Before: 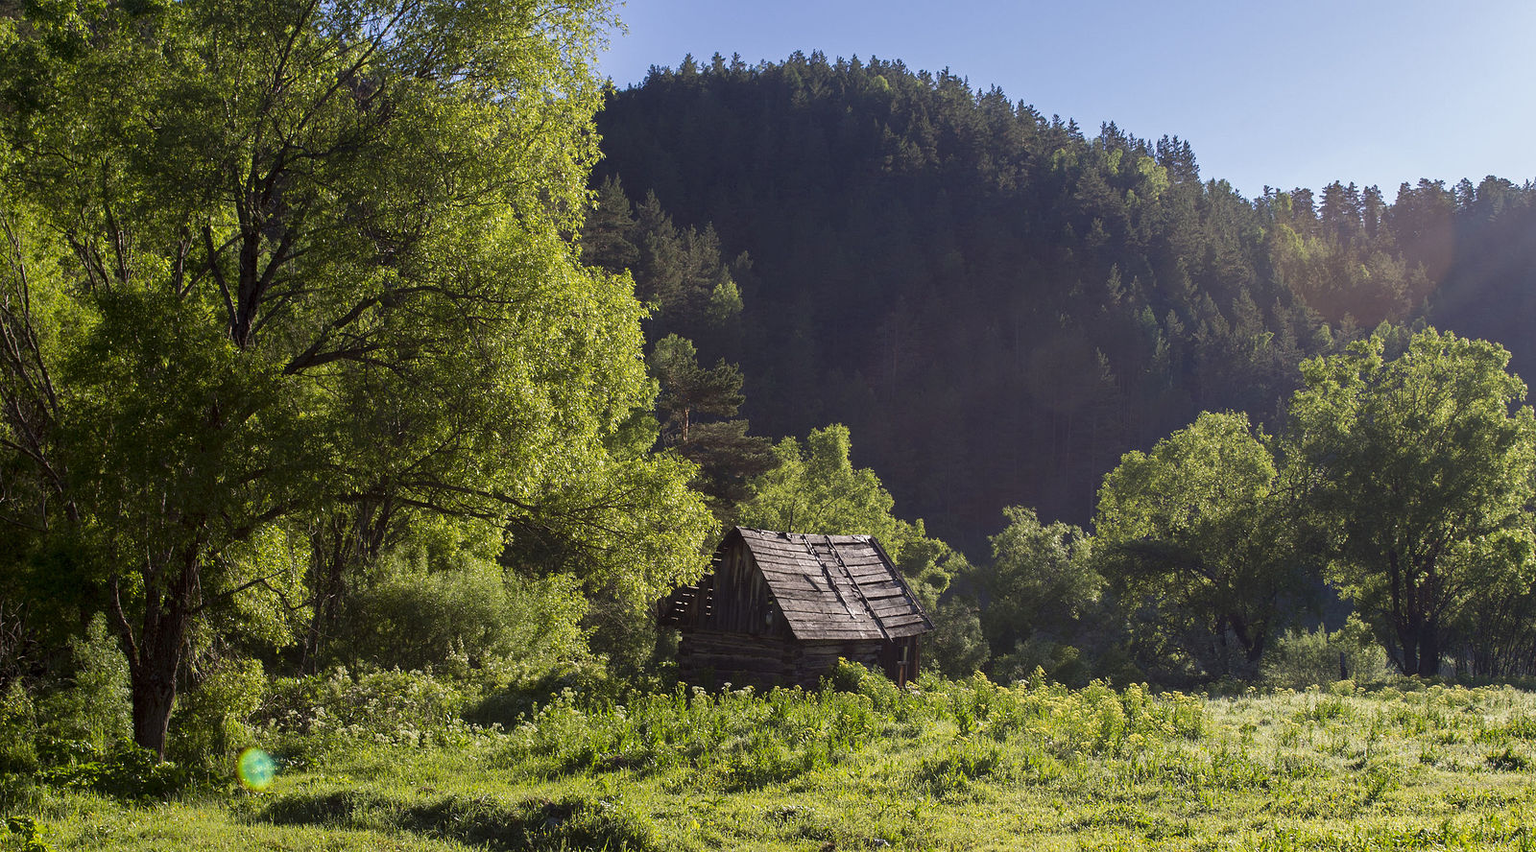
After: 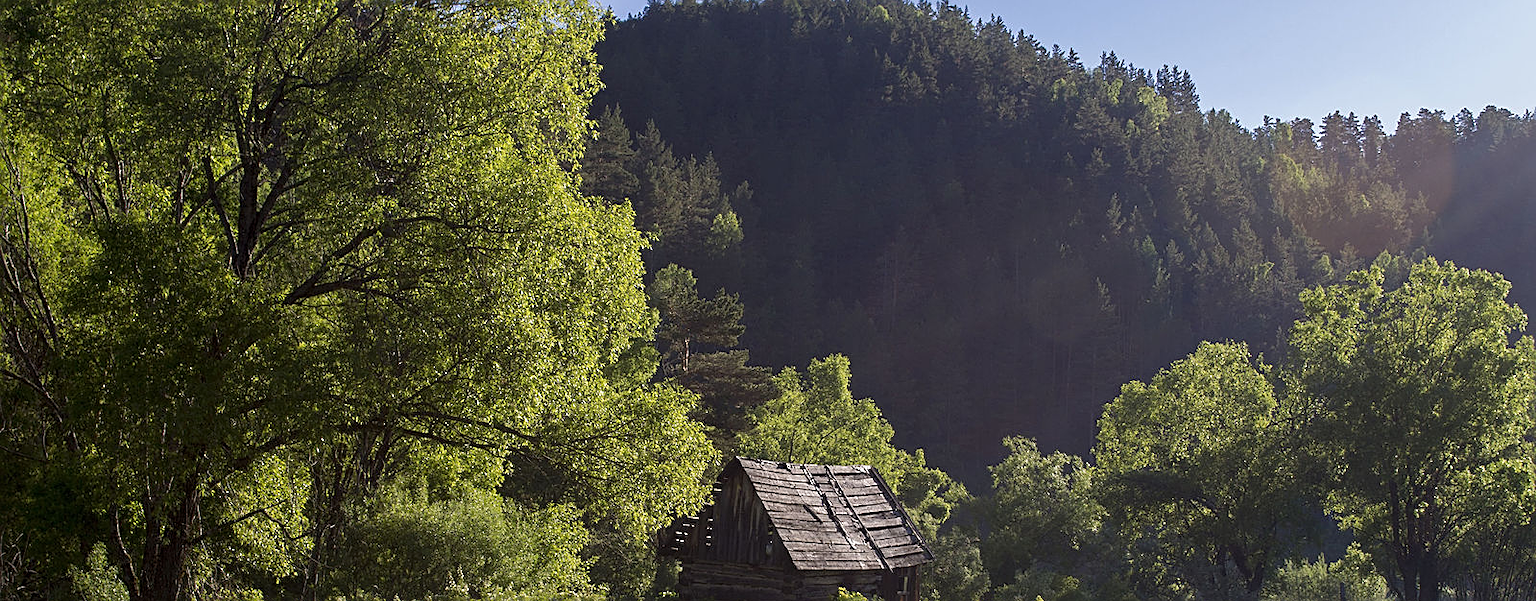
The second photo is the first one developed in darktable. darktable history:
sharpen: amount 0.575
crop and rotate: top 8.293%, bottom 20.996%
